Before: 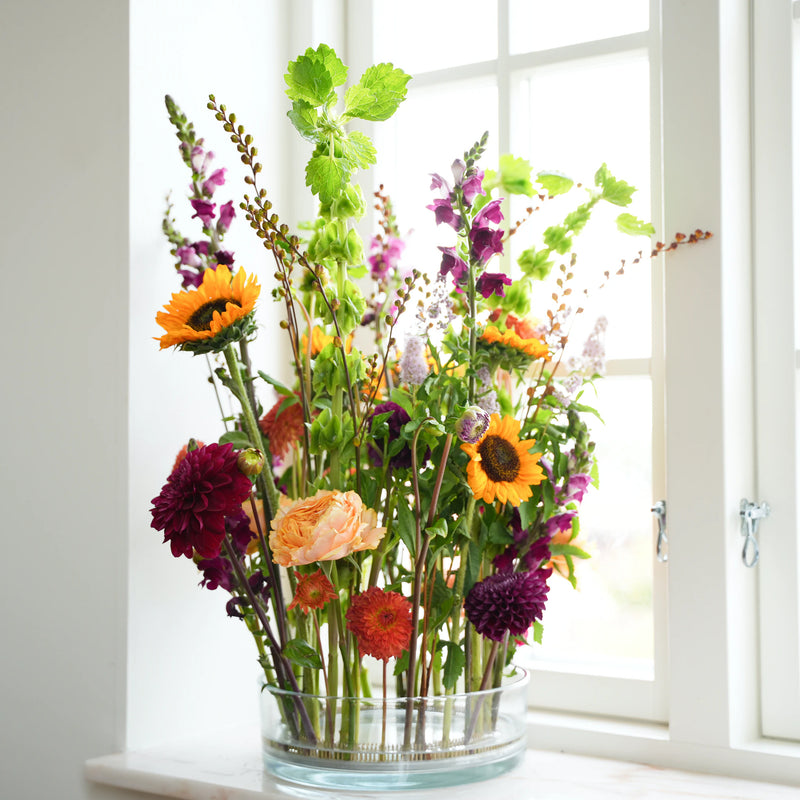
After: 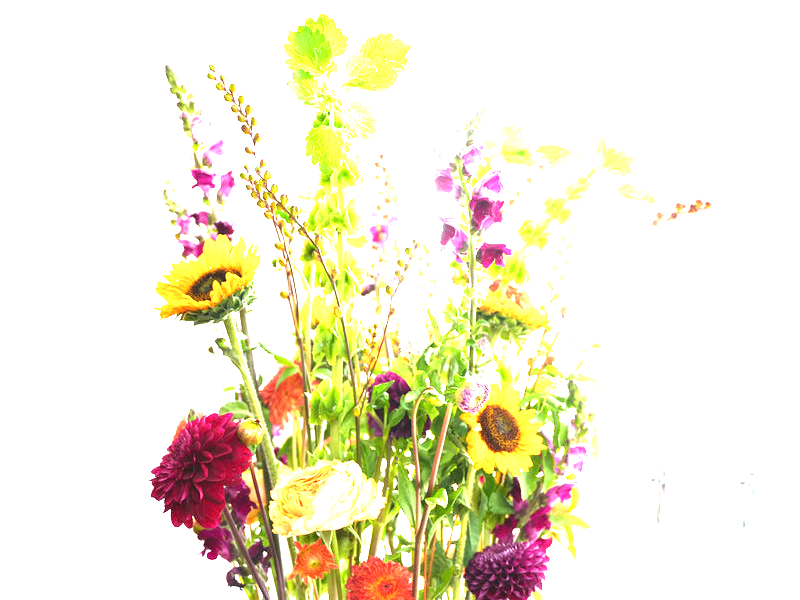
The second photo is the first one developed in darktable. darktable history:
crop: top 3.857%, bottom 21.132%
exposure: black level correction 0, exposure 2.088 EV, compensate exposure bias true, compensate highlight preservation false
